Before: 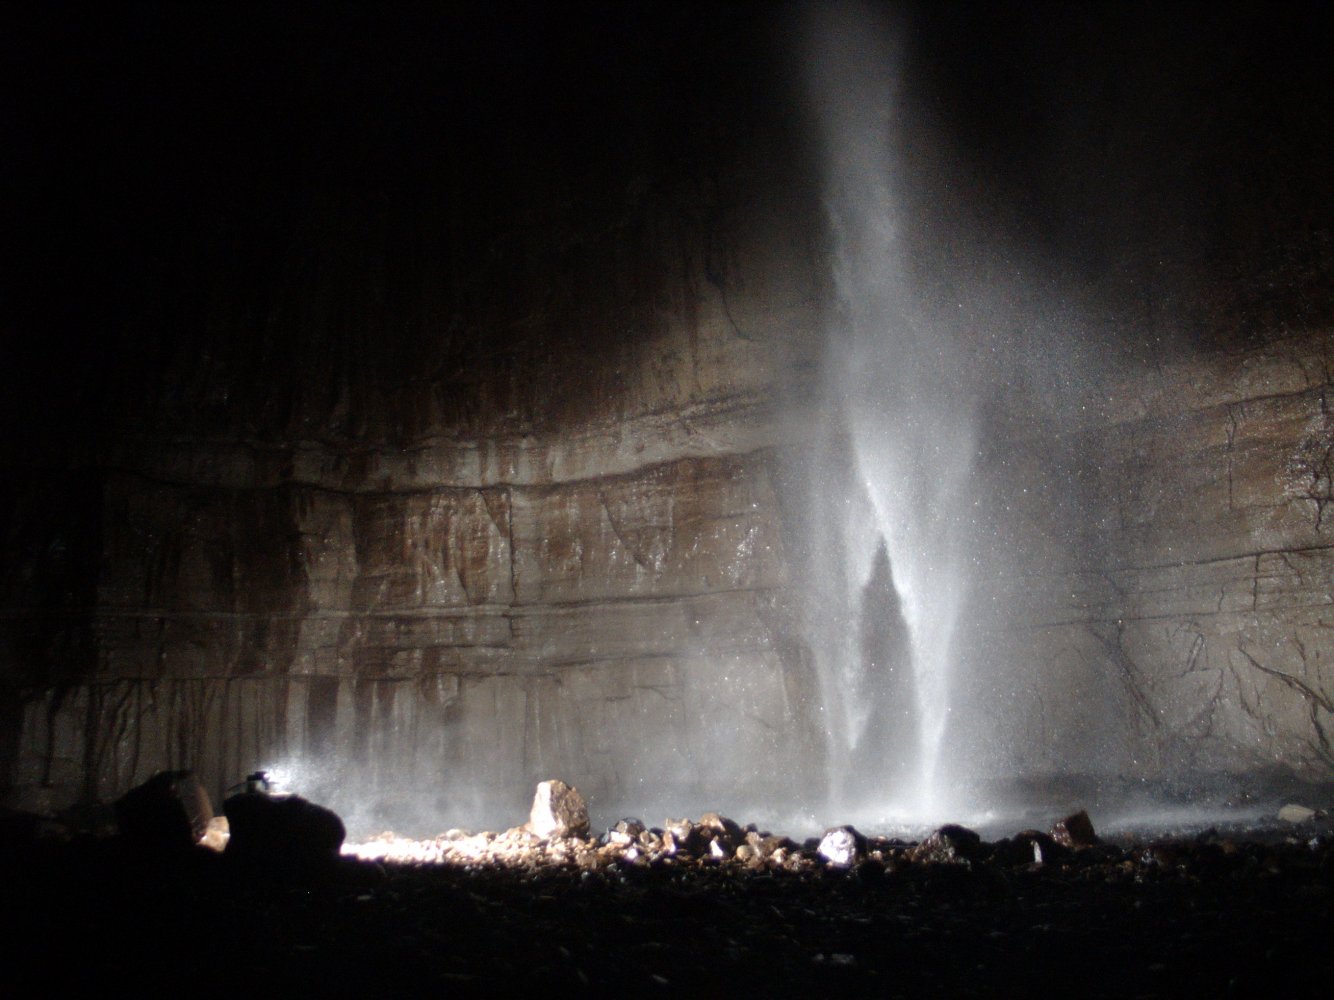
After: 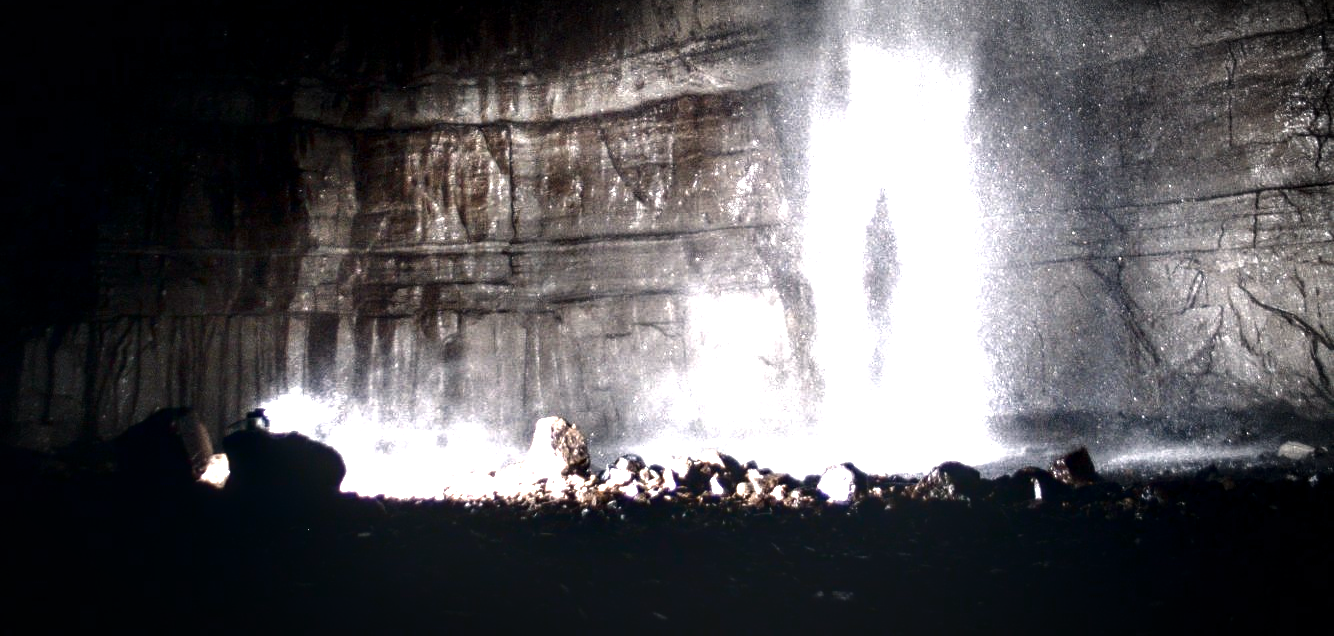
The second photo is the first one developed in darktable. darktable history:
color correction: highlights a* 2.78, highlights b* 4.99, shadows a* -2.71, shadows b* -4.83, saturation 0.78
exposure: black level correction 0, exposure 1.675 EV, compensate highlight preservation false
local contrast: detail 150%
tone equalizer: edges refinement/feathering 500, mask exposure compensation -1.57 EV, preserve details no
crop and rotate: top 36.343%
color calibration: illuminant as shot in camera, x 0.358, y 0.373, temperature 4628.91 K
contrast brightness saturation: brightness -0.523
vignetting: fall-off start 67.59%, fall-off radius 67.11%, saturation -0.654, automatic ratio true, unbound false
